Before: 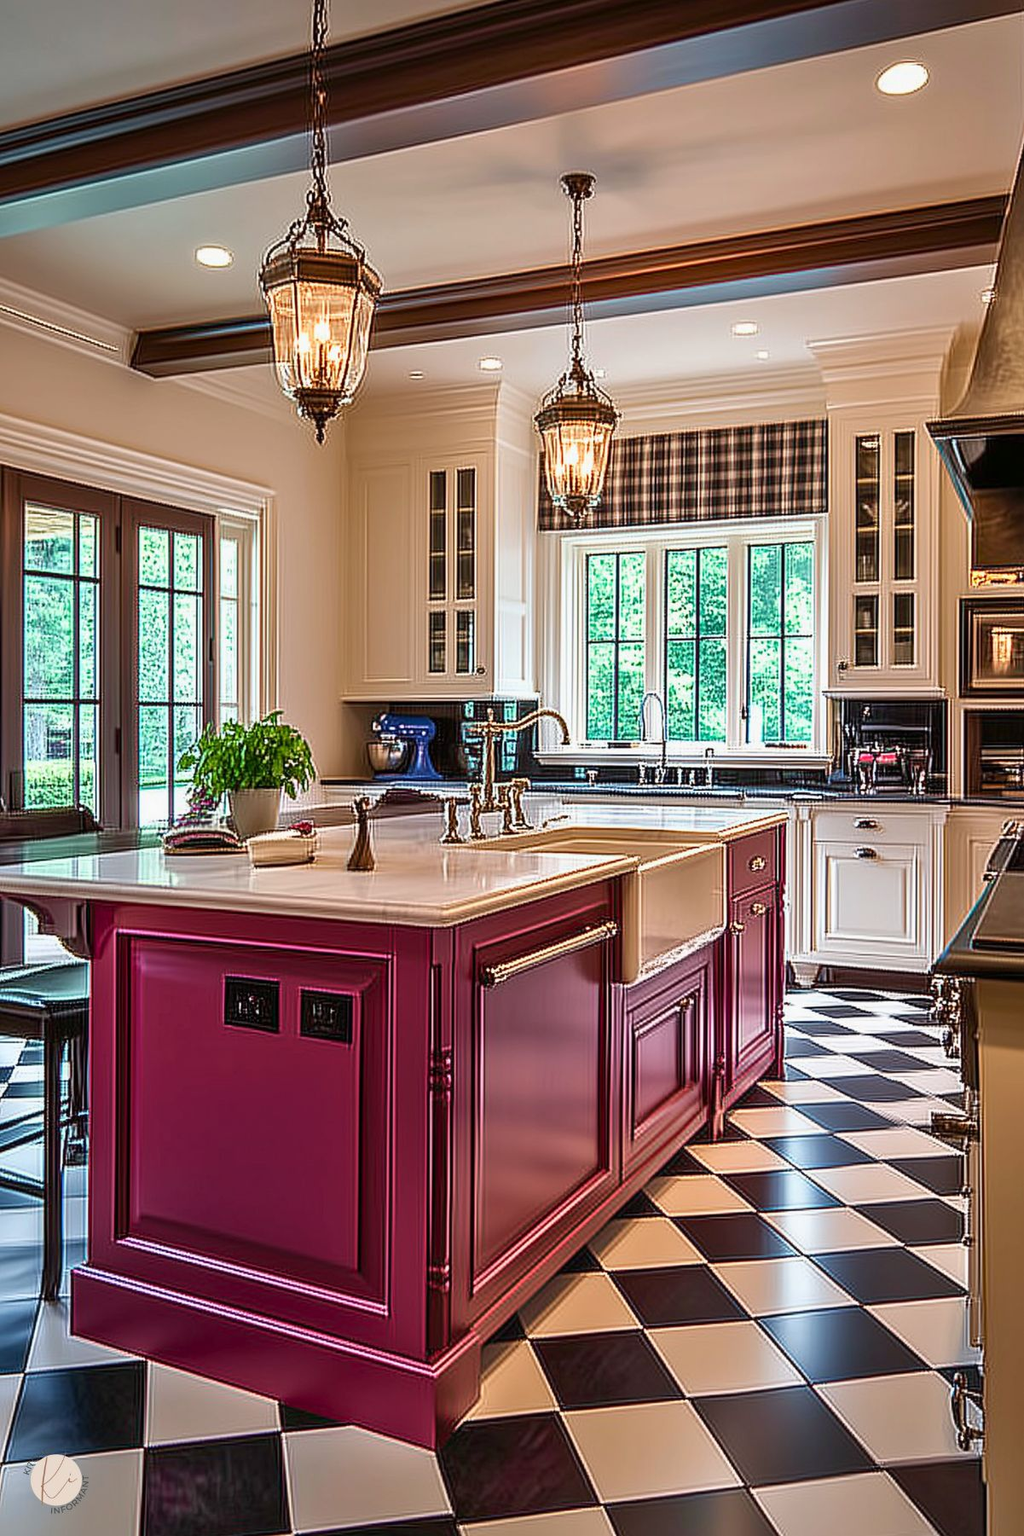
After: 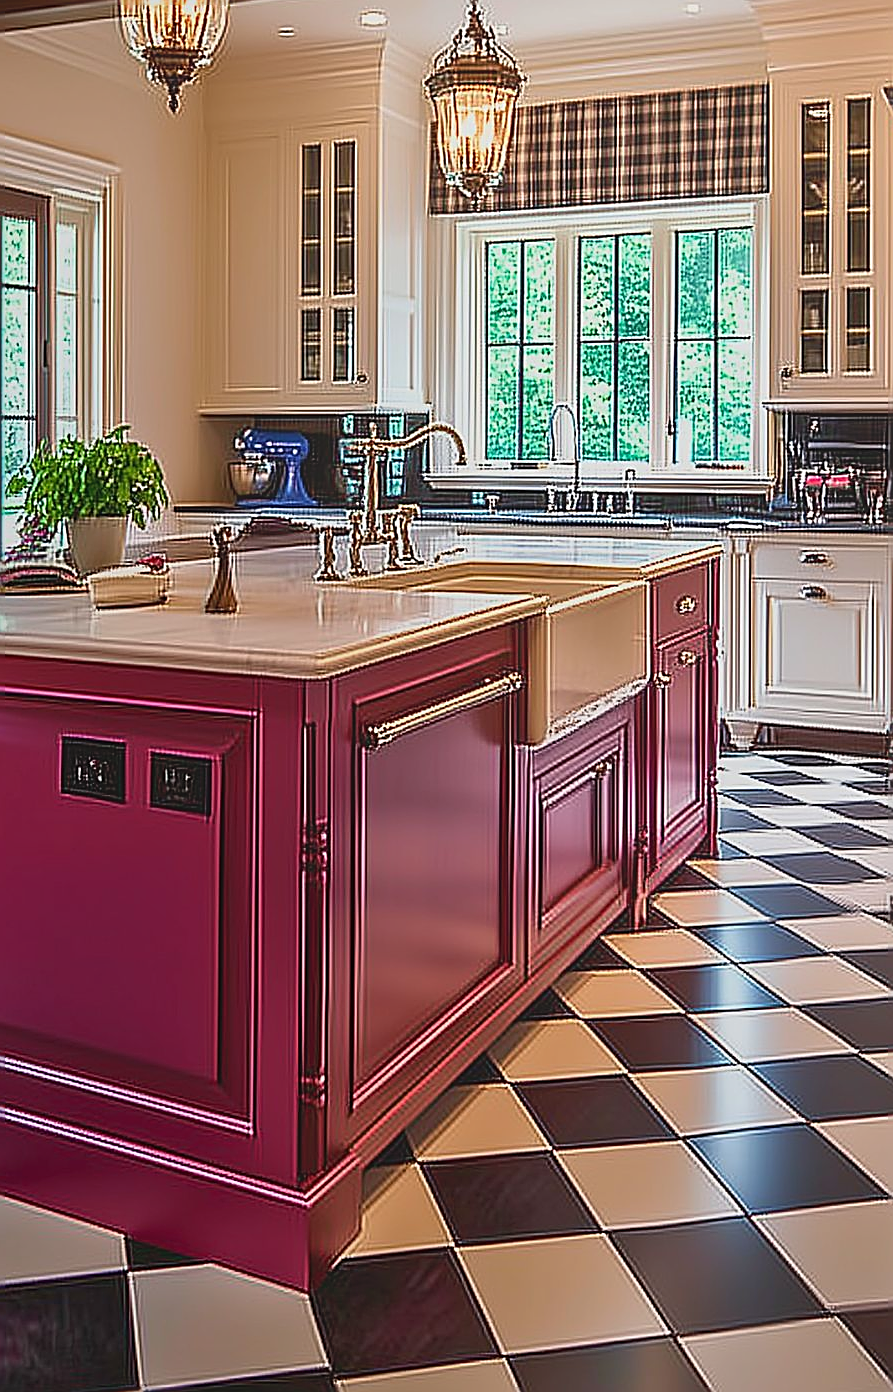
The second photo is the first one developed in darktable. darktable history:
crop: left 16.864%, top 22.657%, right 8.748%
local contrast: detail 71%
sharpen: radius 1.705, amount 1.282
